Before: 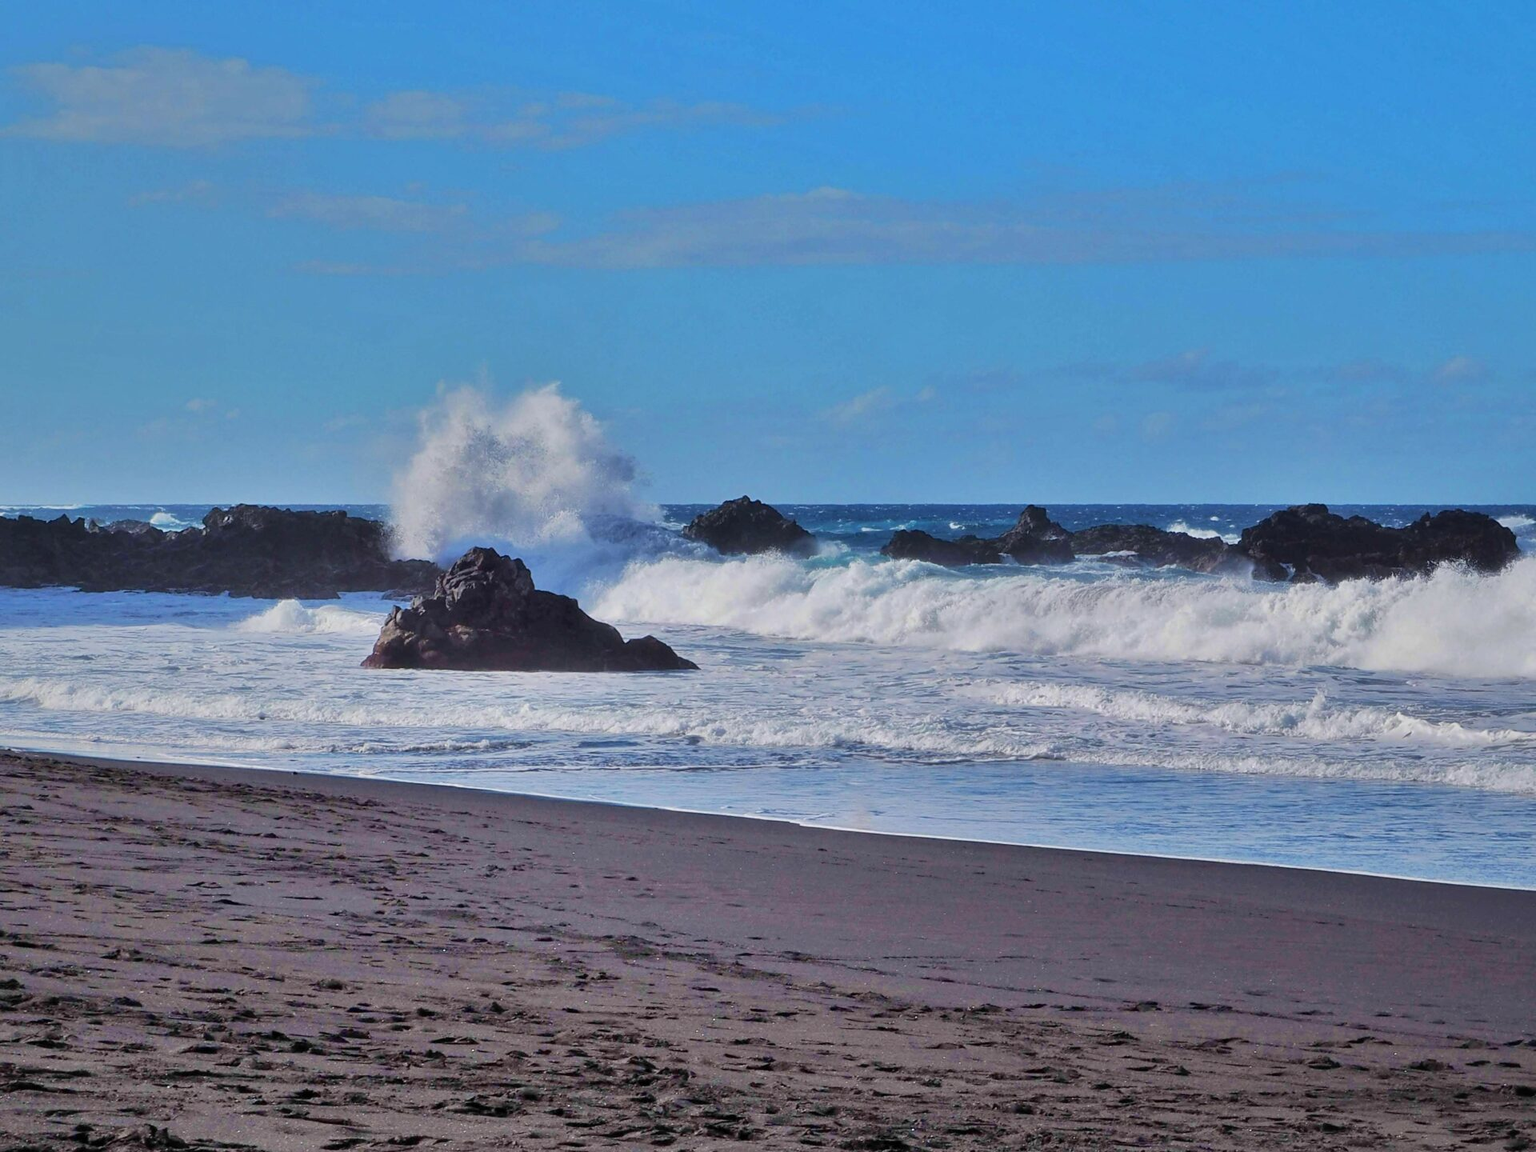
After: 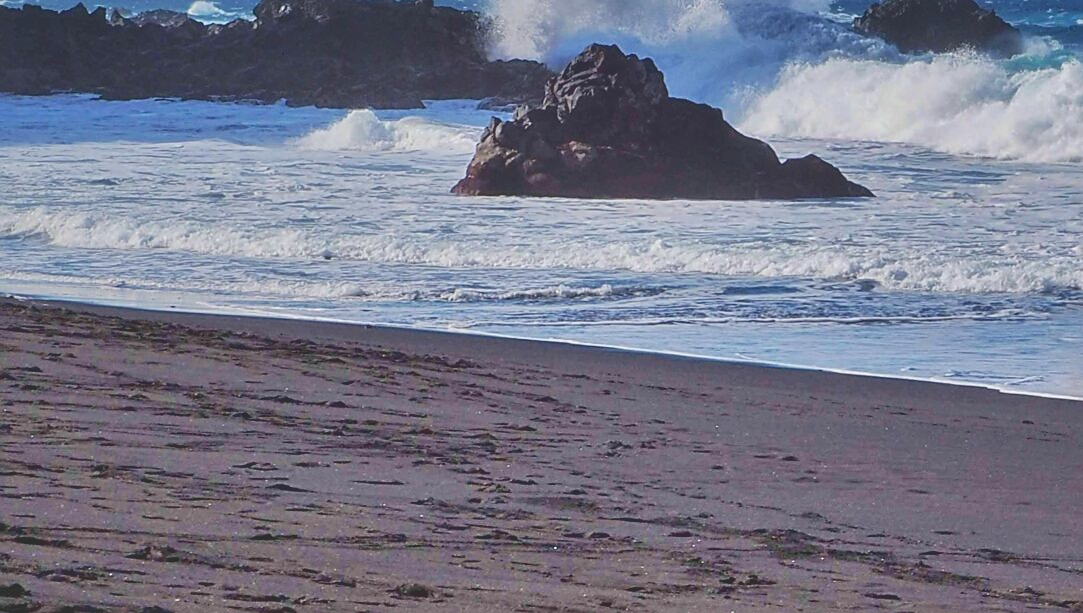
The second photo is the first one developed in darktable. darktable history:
crop: top 44.483%, right 43.593%, bottom 12.892%
tone curve: curves: ch0 [(0, 0.211) (0.15, 0.25) (1, 0.953)], color space Lab, independent channels, preserve colors none
sharpen: on, module defaults
local contrast: on, module defaults
